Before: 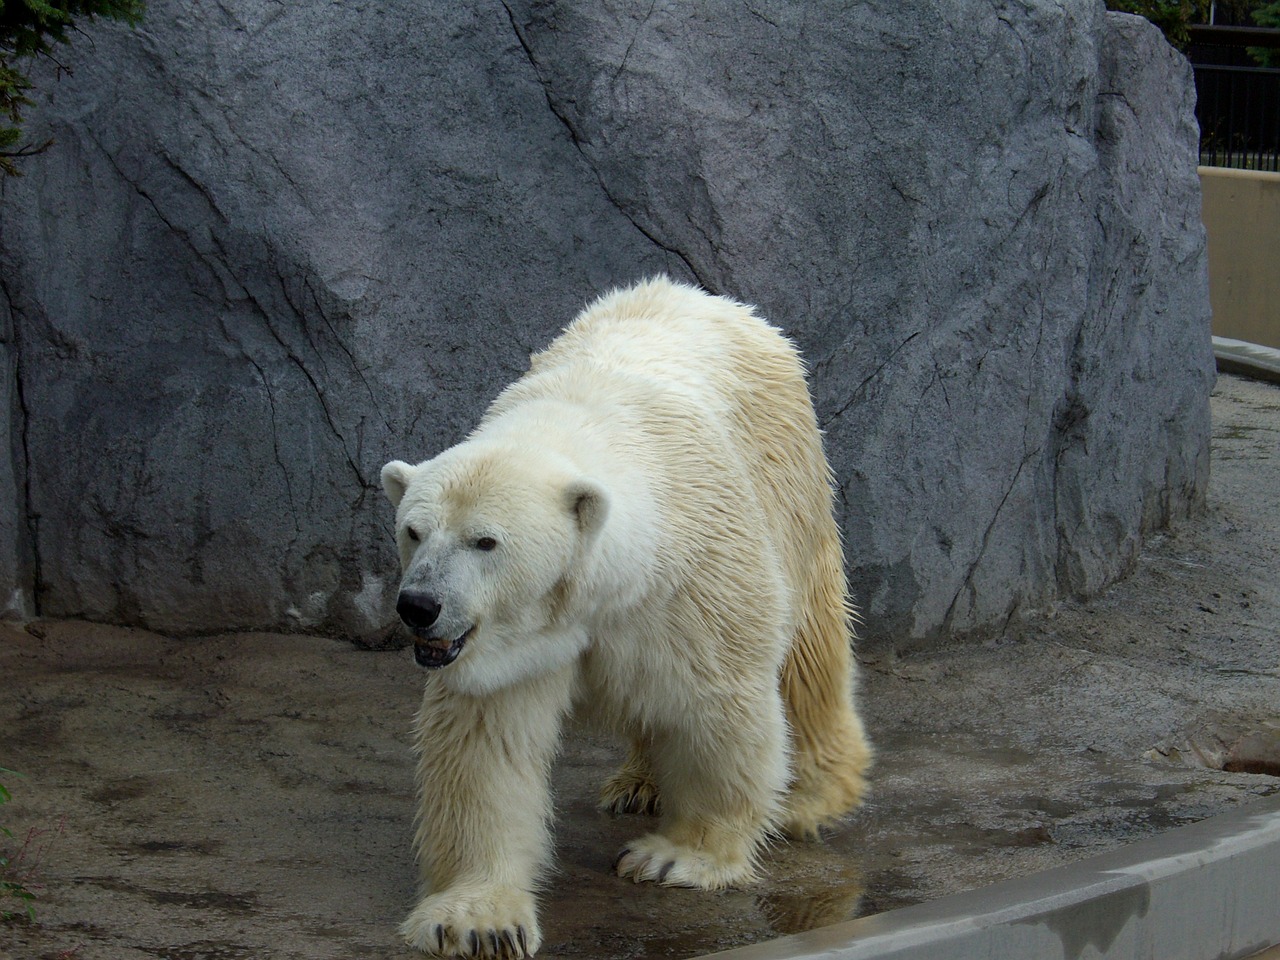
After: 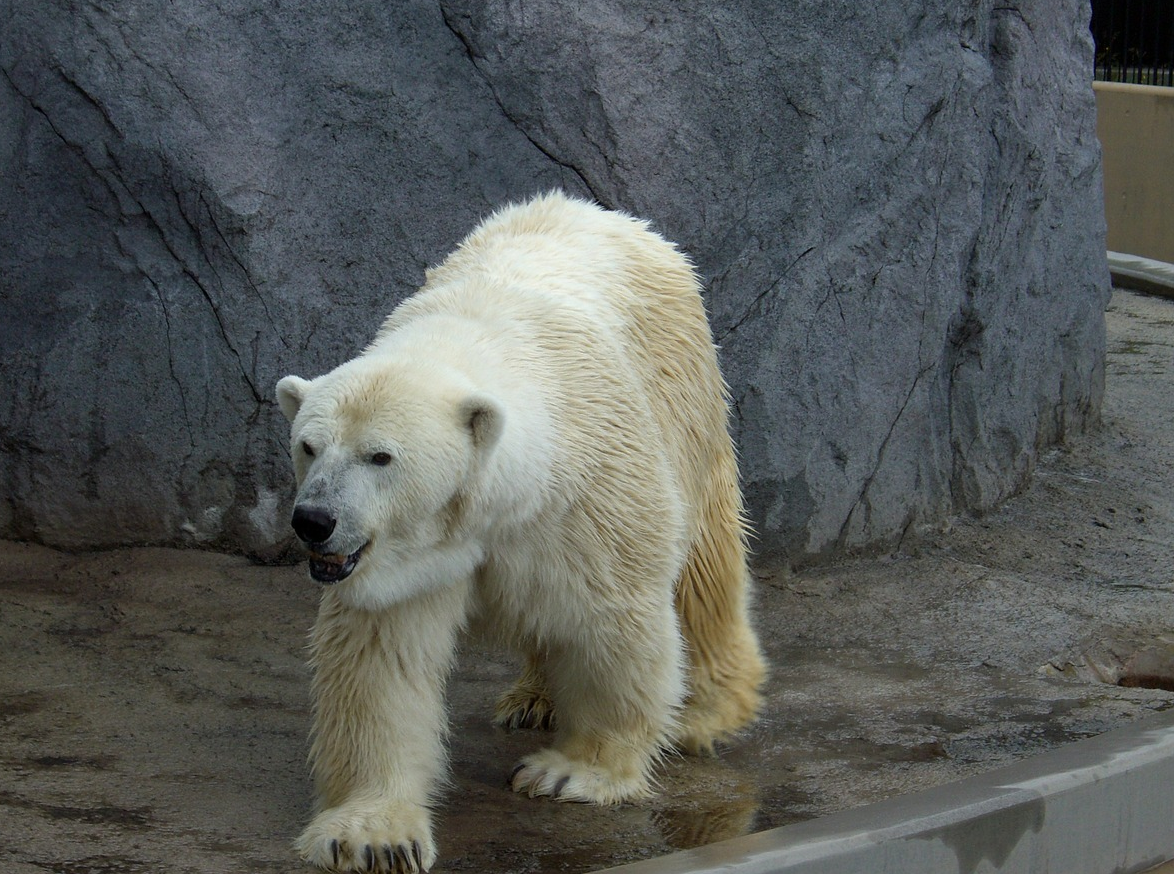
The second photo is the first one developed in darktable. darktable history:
crop and rotate: left 8.272%, top 8.868%
